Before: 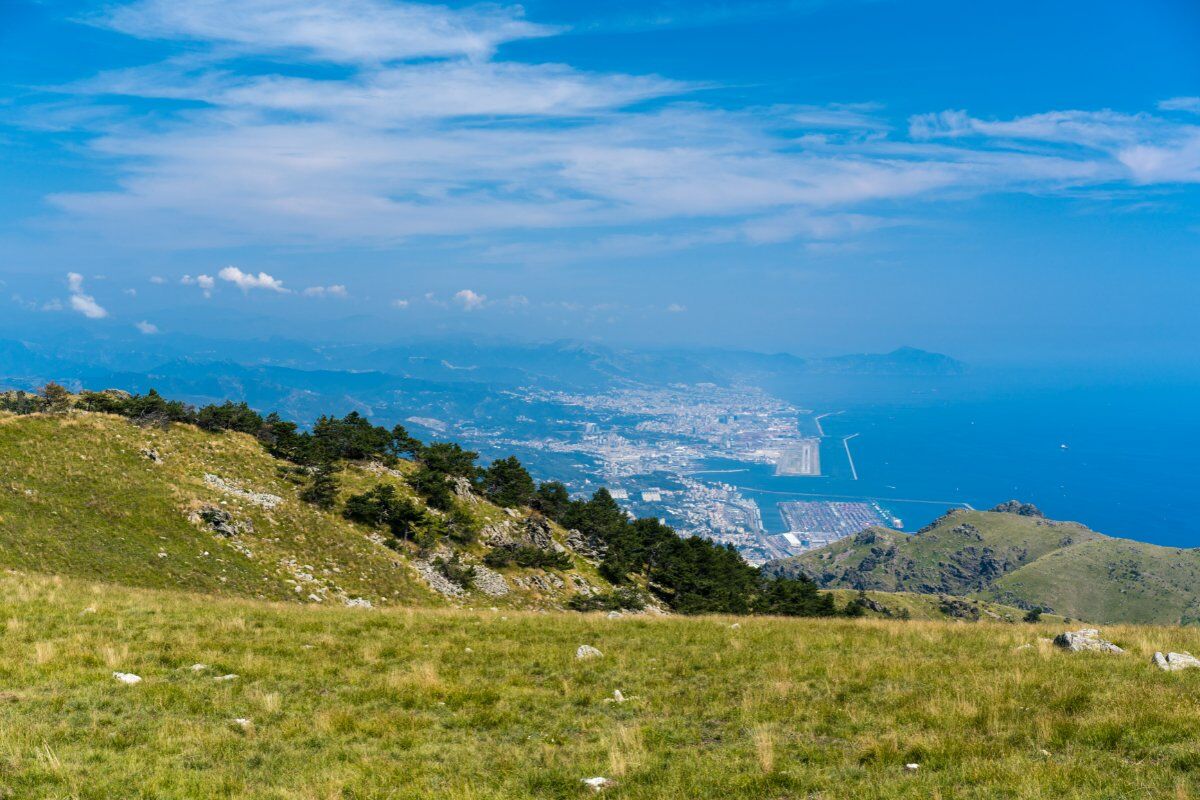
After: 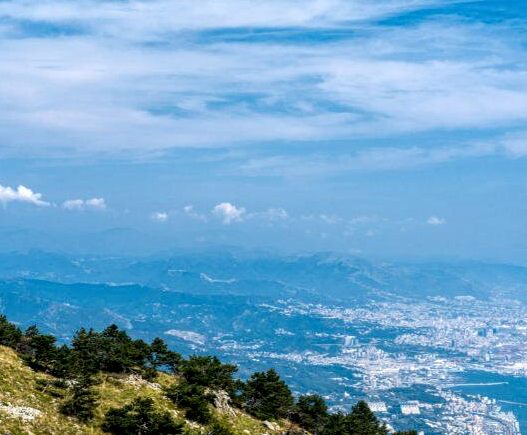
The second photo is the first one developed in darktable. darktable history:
crop: left 20.09%, top 10.916%, right 35.928%, bottom 34.615%
local contrast: highlights 92%, shadows 84%, detail 160%, midtone range 0.2
tone curve: curves: ch0 [(0, 0) (0.003, 0.001) (0.011, 0.005) (0.025, 0.011) (0.044, 0.02) (0.069, 0.031) (0.1, 0.045) (0.136, 0.078) (0.177, 0.124) (0.224, 0.18) (0.277, 0.245) (0.335, 0.315) (0.399, 0.393) (0.468, 0.477) (0.543, 0.569) (0.623, 0.666) (0.709, 0.771) (0.801, 0.871) (0.898, 0.965) (1, 1)], color space Lab, independent channels, preserve colors none
